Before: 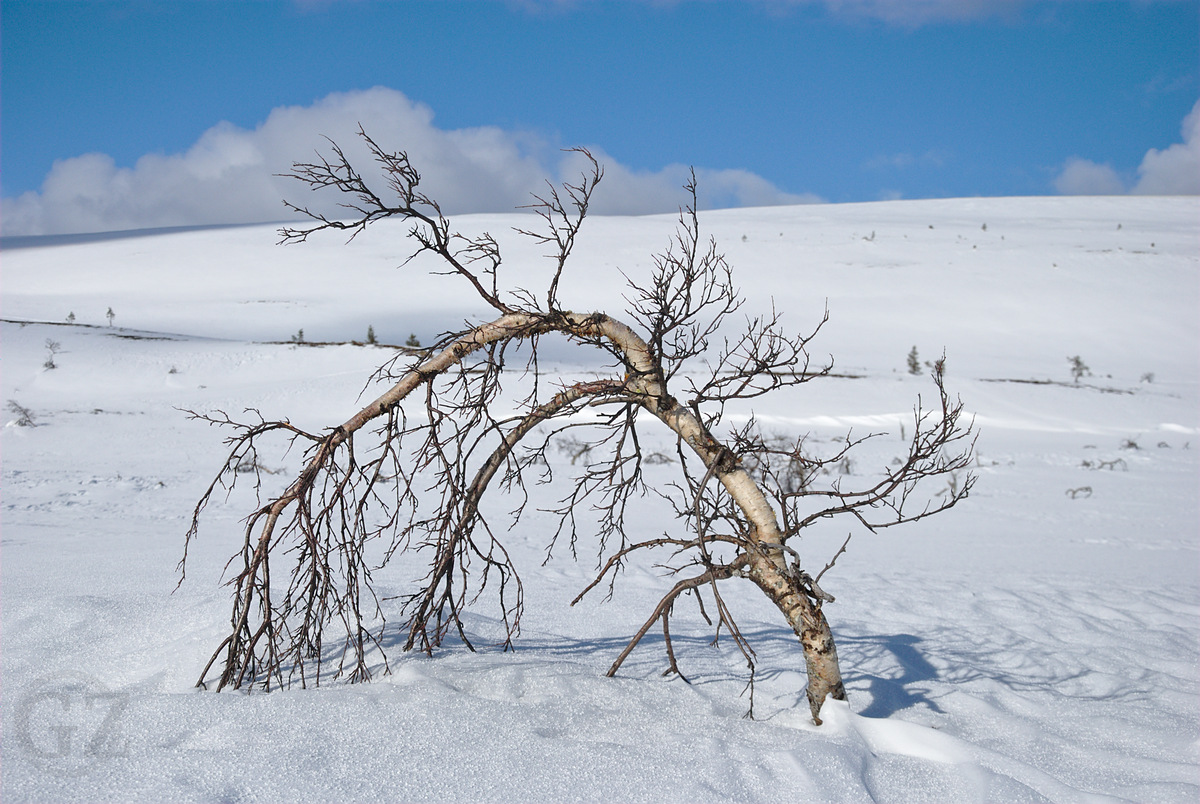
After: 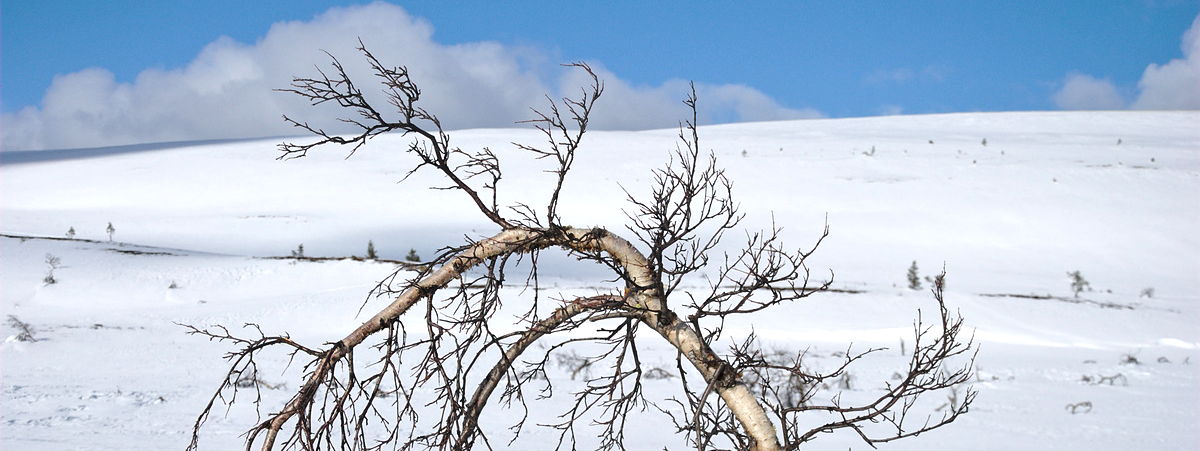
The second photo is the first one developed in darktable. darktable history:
crop and rotate: top 10.605%, bottom 33.274%
tone equalizer: -8 EV -0.417 EV, -7 EV -0.389 EV, -6 EV -0.333 EV, -5 EV -0.222 EV, -3 EV 0.222 EV, -2 EV 0.333 EV, -1 EV 0.389 EV, +0 EV 0.417 EV, edges refinement/feathering 500, mask exposure compensation -1.57 EV, preserve details no
